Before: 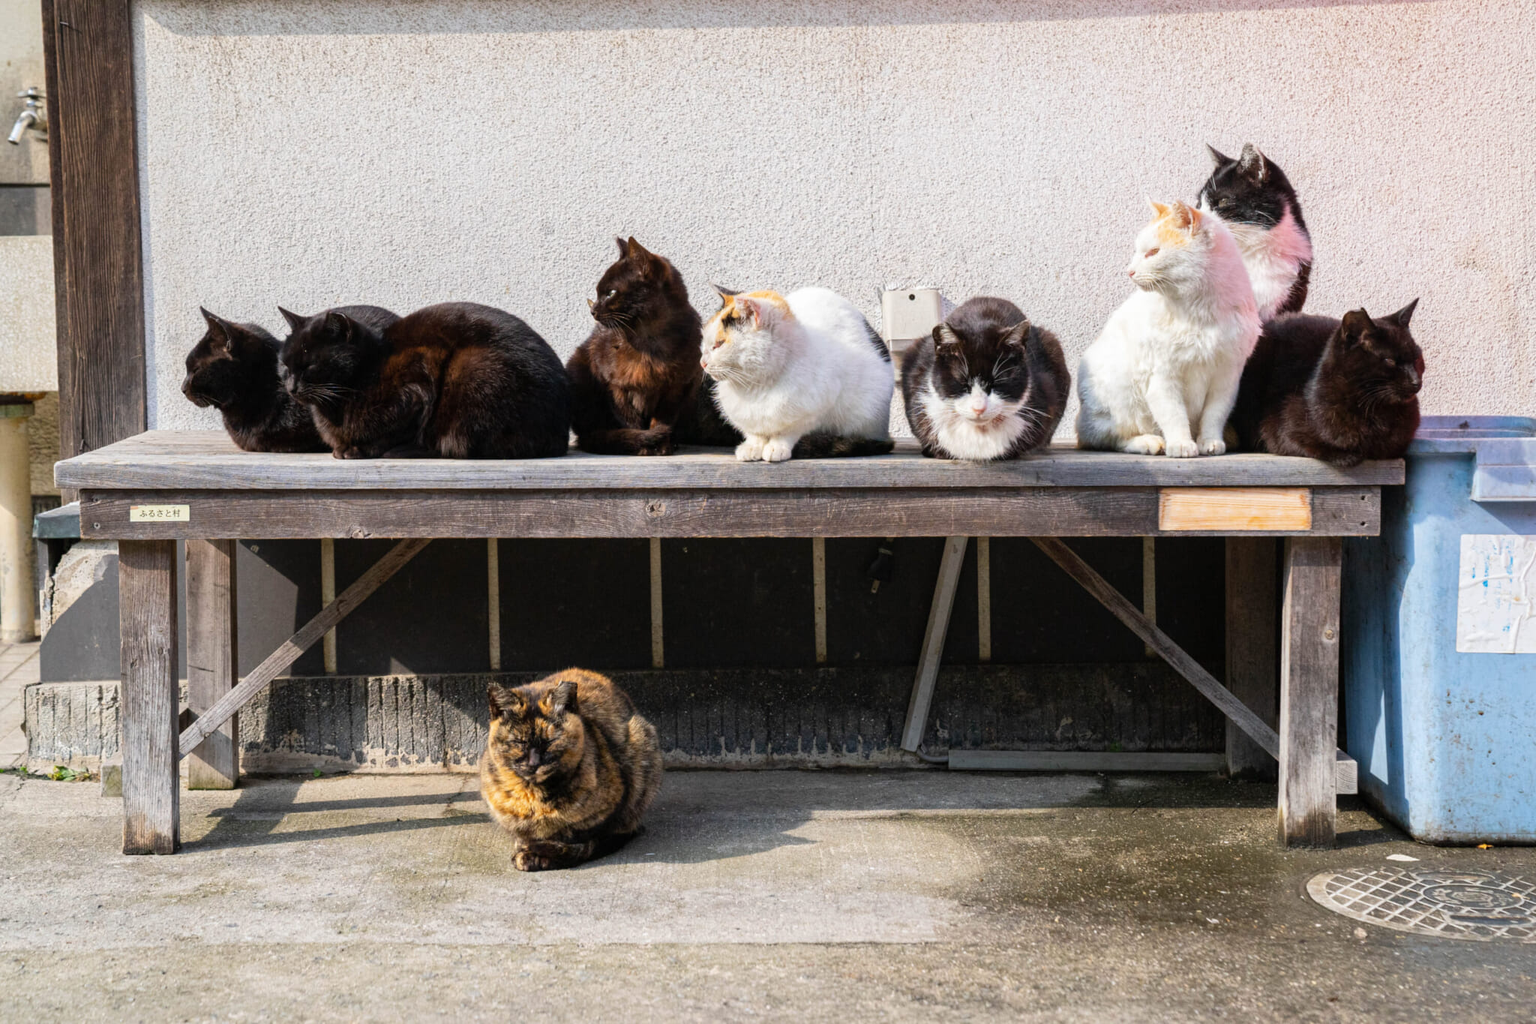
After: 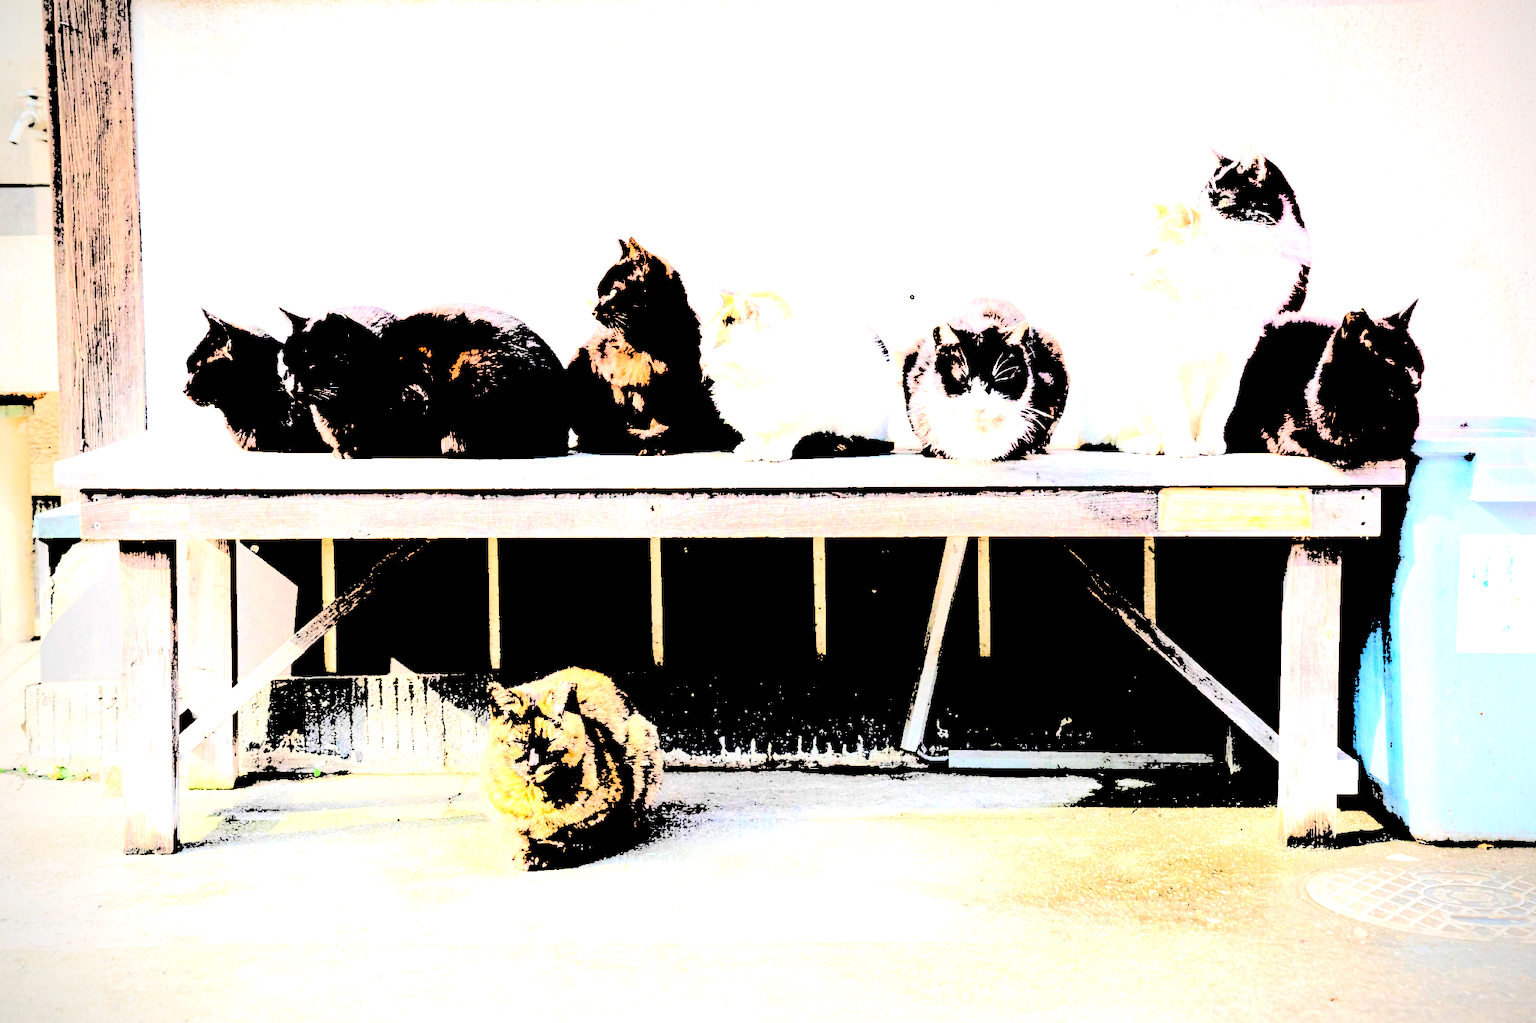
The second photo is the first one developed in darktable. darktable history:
rgb levels: levels [[0.013, 0.434, 0.89], [0, 0.5, 1], [0, 0.5, 1]]
tone equalizer: -7 EV 0.13 EV, smoothing diameter 25%, edges refinement/feathering 10, preserve details guided filter
vignetting: on, module defaults
levels: levels [0.246, 0.246, 0.506]
